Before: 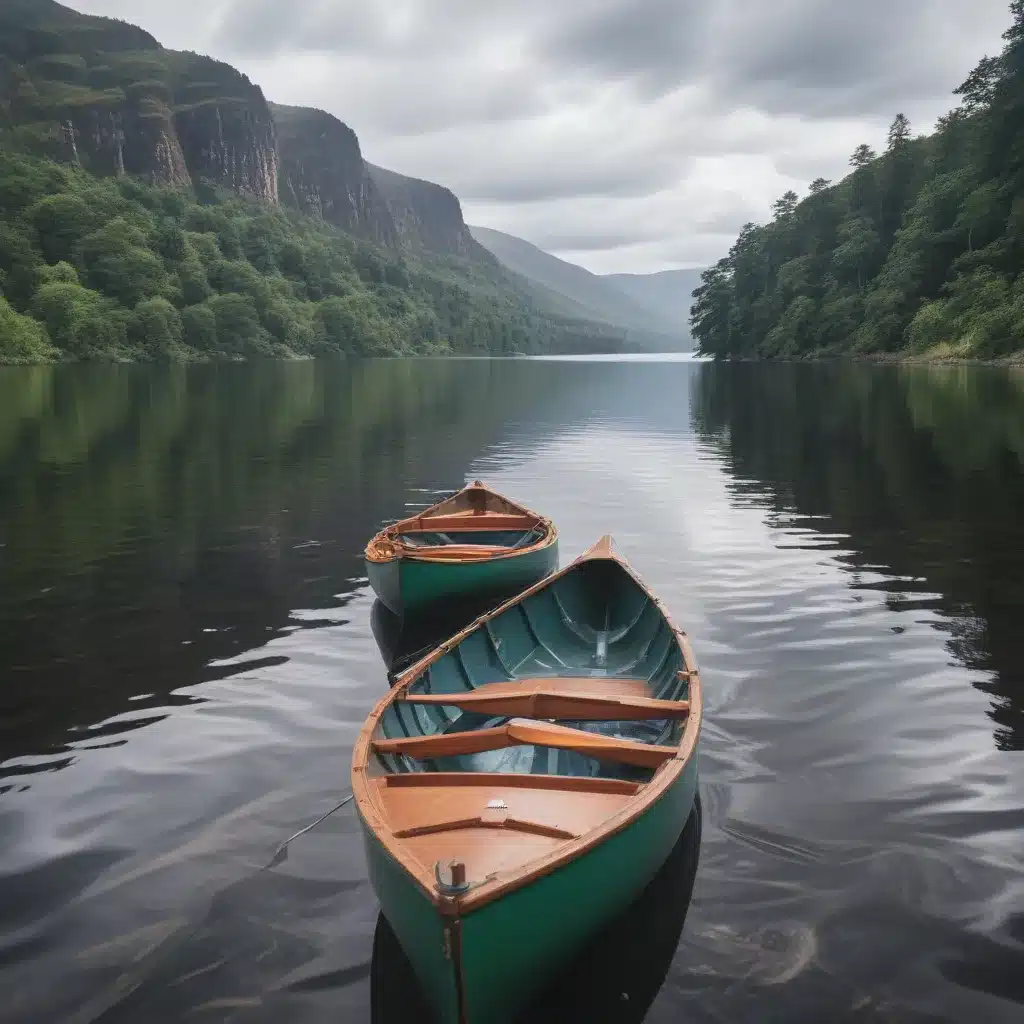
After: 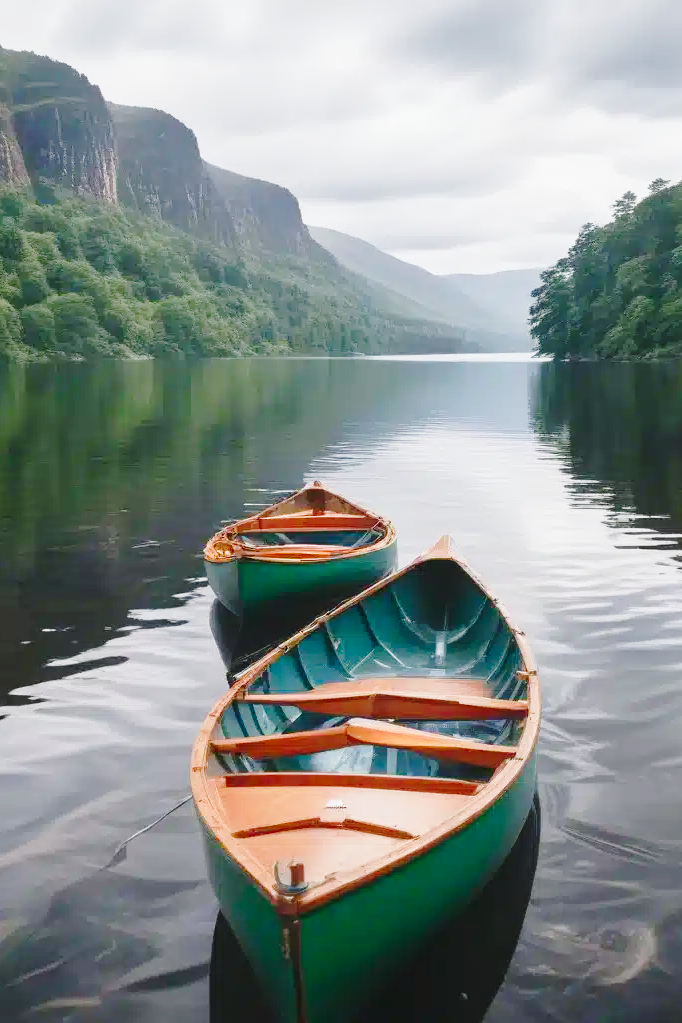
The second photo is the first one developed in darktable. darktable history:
crop and rotate: left 15.754%, right 17.579%
color balance rgb: shadows lift › chroma 1%, shadows lift › hue 113°, highlights gain › chroma 0.2%, highlights gain › hue 333°, perceptual saturation grading › global saturation 20%, perceptual saturation grading › highlights -50%, perceptual saturation grading › shadows 25%, contrast -10%
base curve: curves: ch0 [(0, 0) (0.036, 0.037) (0.121, 0.228) (0.46, 0.76) (0.859, 0.983) (1, 1)], preserve colors none
